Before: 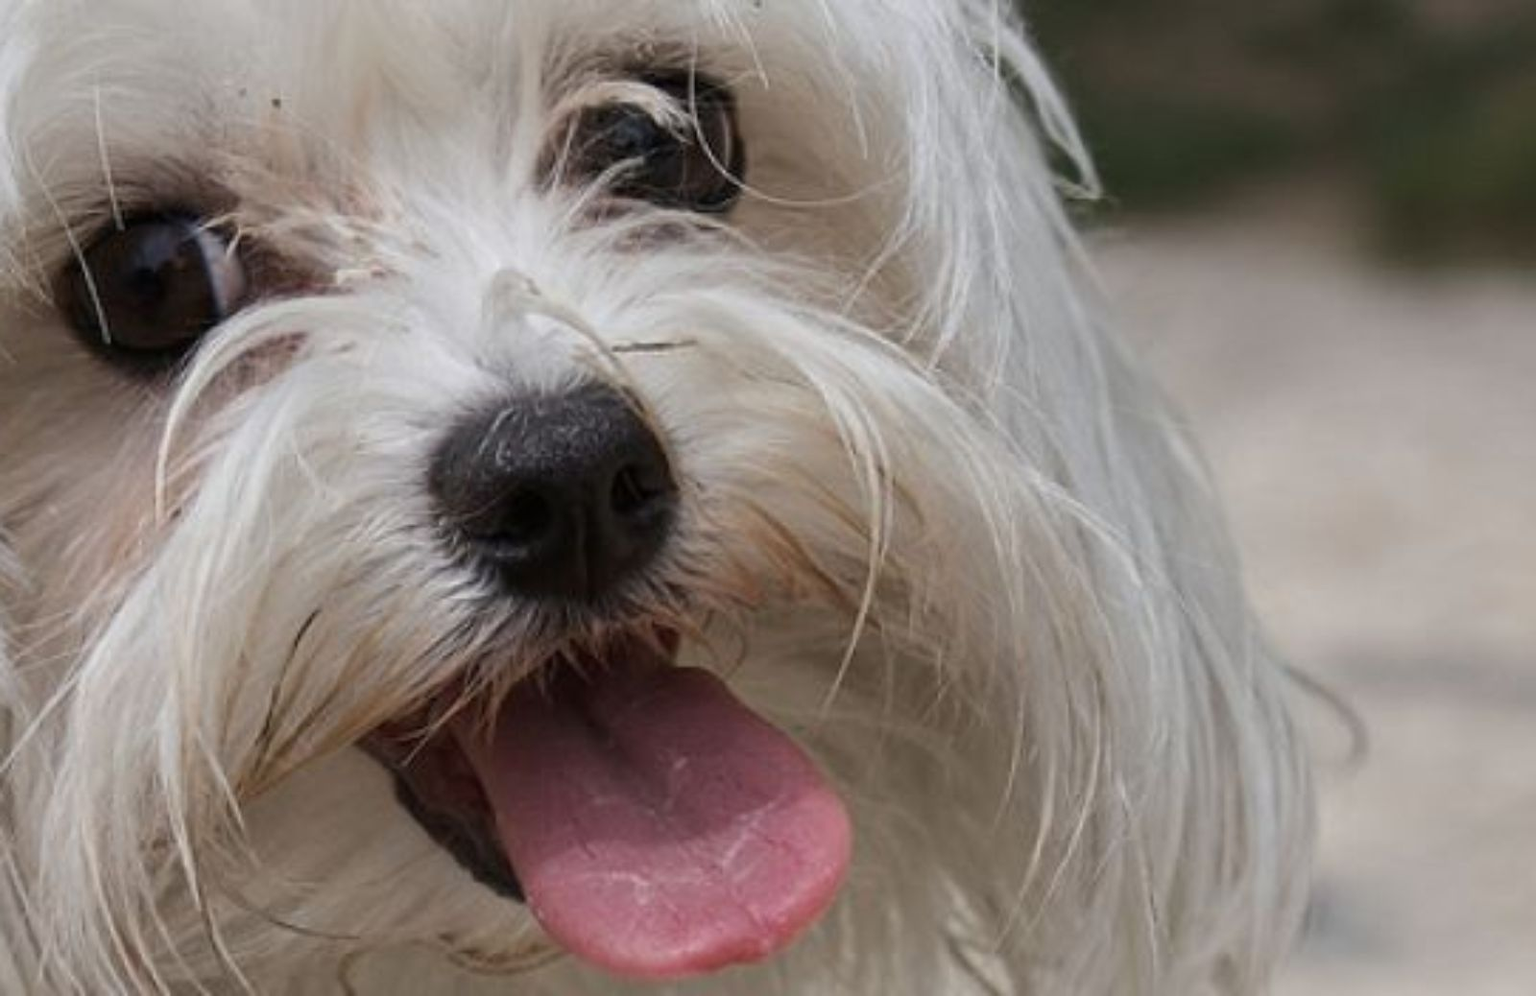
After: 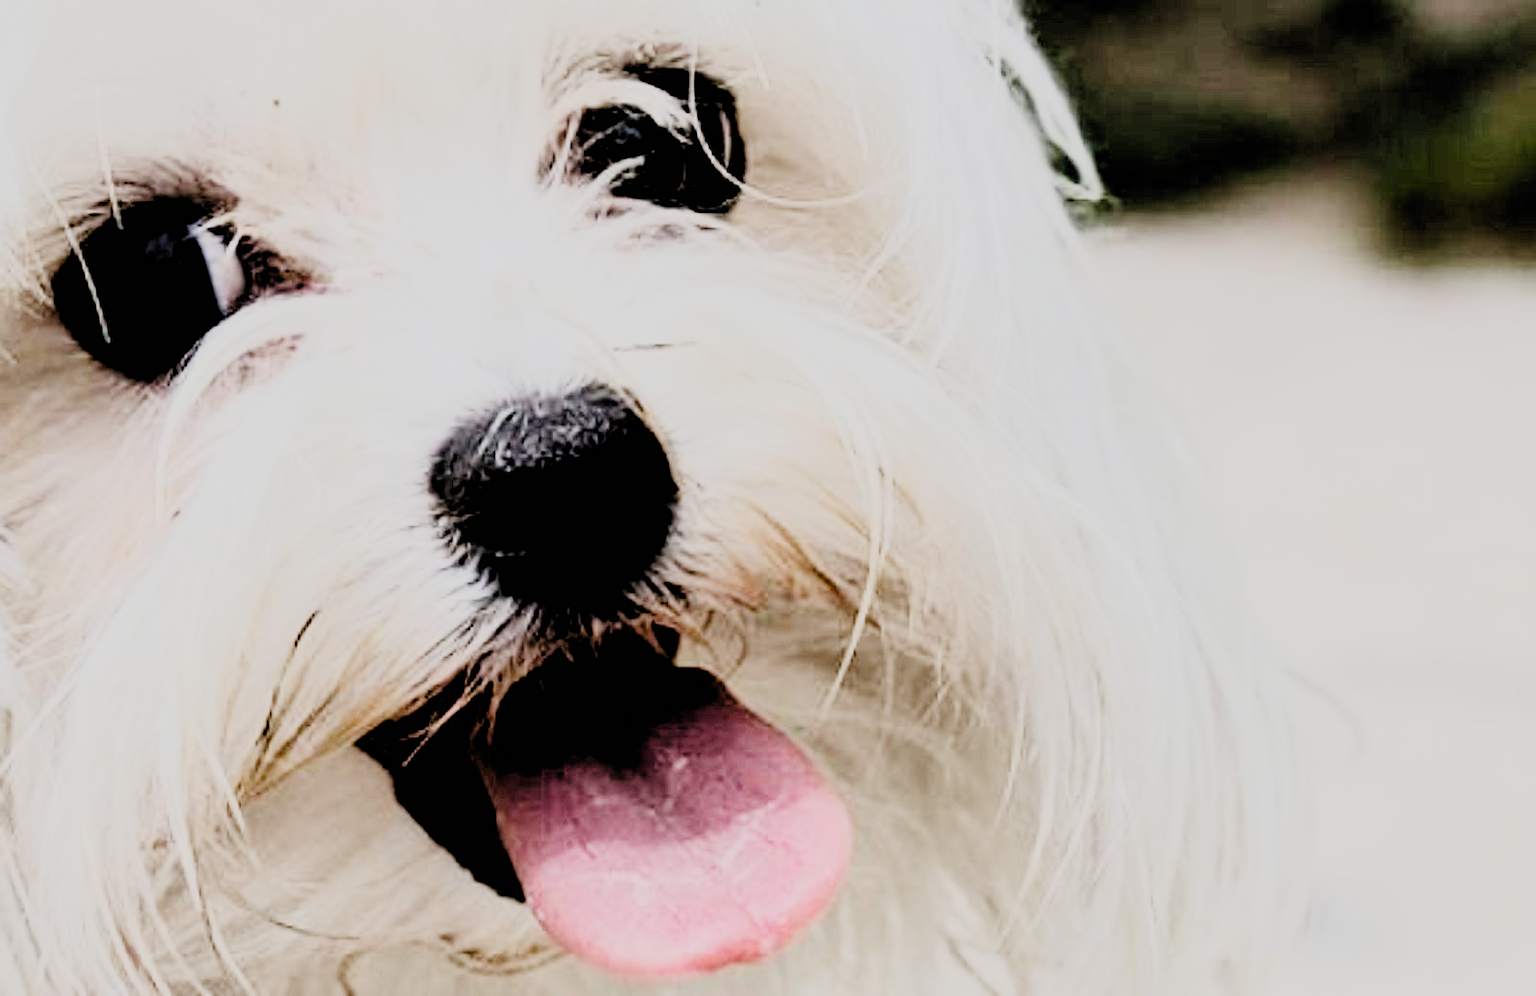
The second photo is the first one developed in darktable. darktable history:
exposure: black level correction 0, exposure 0.5 EV, compensate highlight preservation false
filmic rgb: black relative exposure -2.85 EV, white relative exposure 4.56 EV, hardness 1.77, contrast 1.25, preserve chrominance no, color science v5 (2021)
rgb curve: curves: ch0 [(0, 0) (0.21, 0.15) (0.24, 0.21) (0.5, 0.75) (0.75, 0.96) (0.89, 0.99) (1, 1)]; ch1 [(0, 0.02) (0.21, 0.13) (0.25, 0.2) (0.5, 0.67) (0.75, 0.9) (0.89, 0.97) (1, 1)]; ch2 [(0, 0.02) (0.21, 0.13) (0.25, 0.2) (0.5, 0.67) (0.75, 0.9) (0.89, 0.97) (1, 1)], compensate middle gray true
